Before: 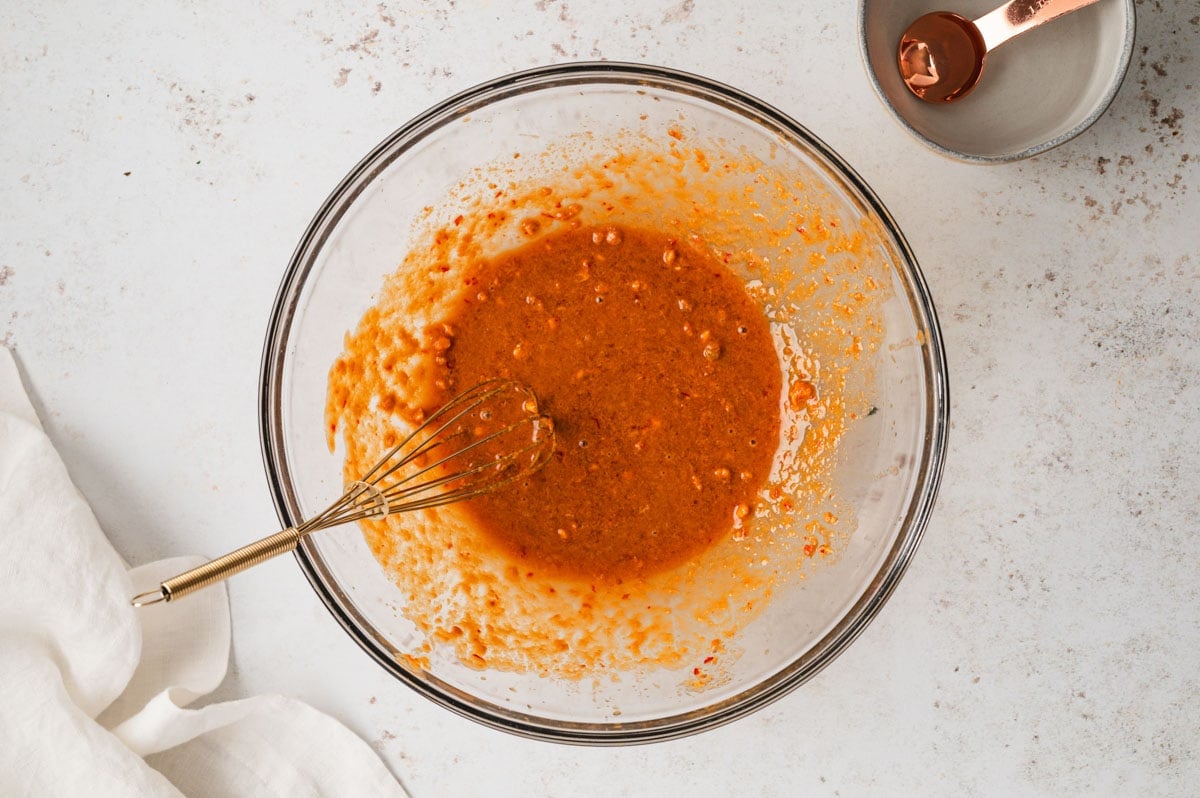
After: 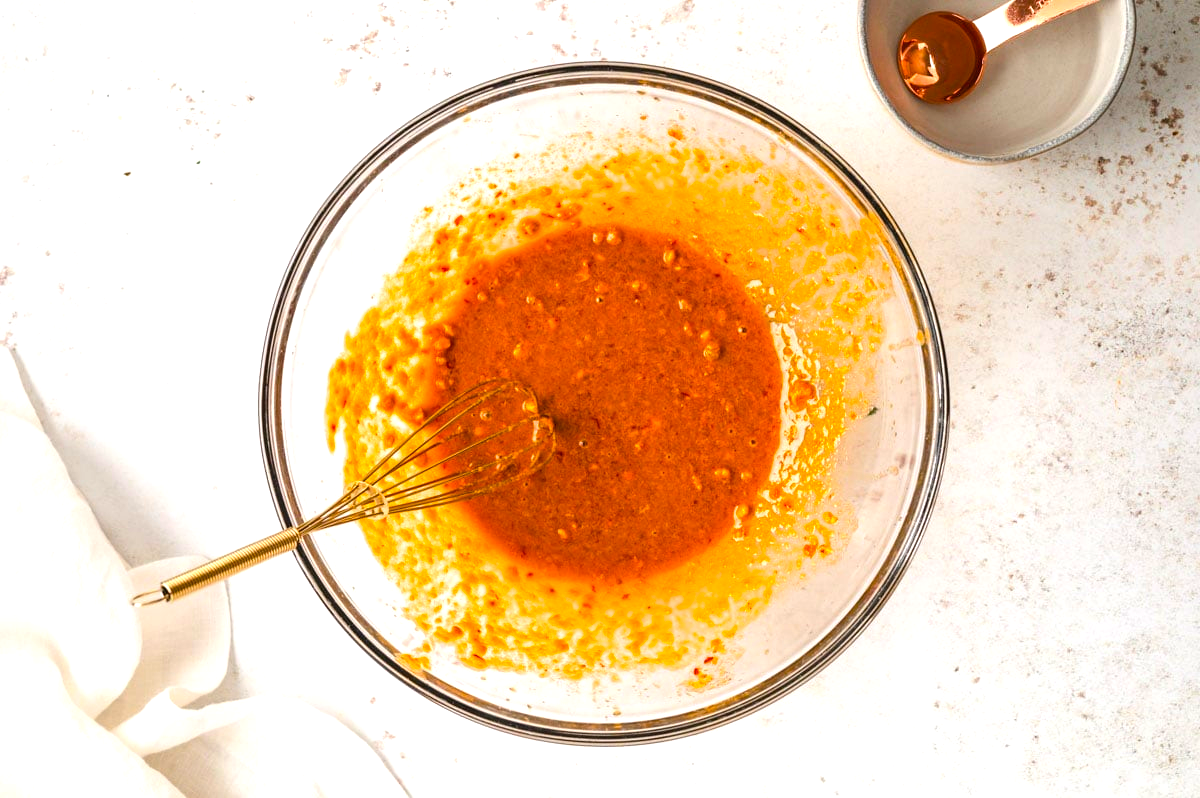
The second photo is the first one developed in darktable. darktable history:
exposure: black level correction 0, exposure 0.68 EV, compensate highlight preservation false
color balance rgb: perceptual saturation grading › global saturation 30.68%, global vibrance 19.705%
